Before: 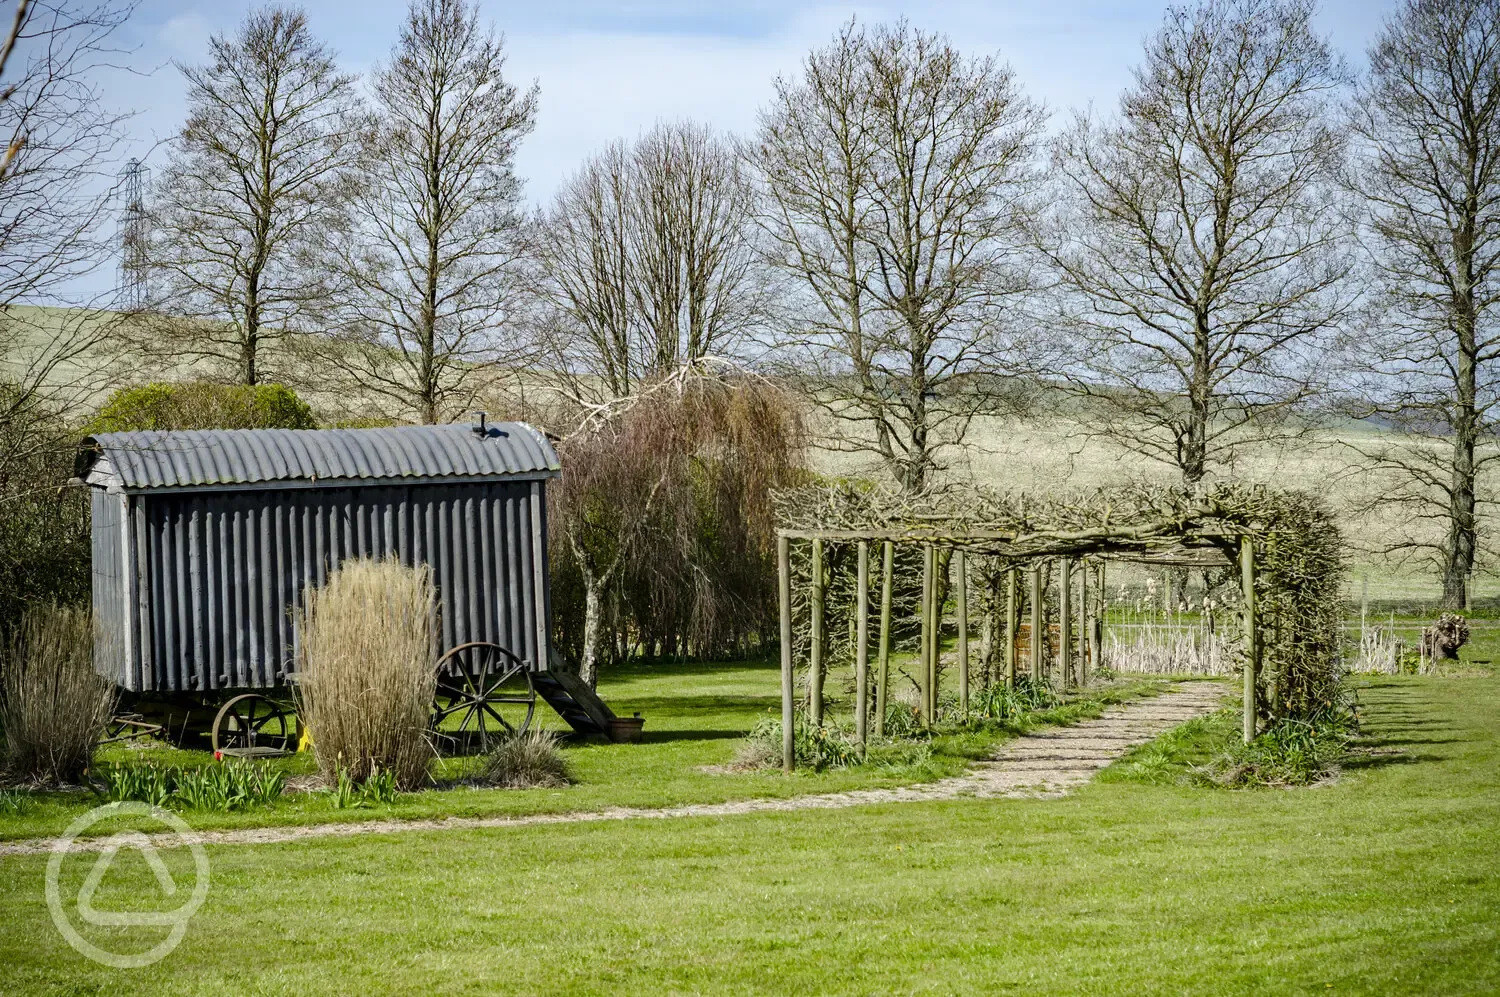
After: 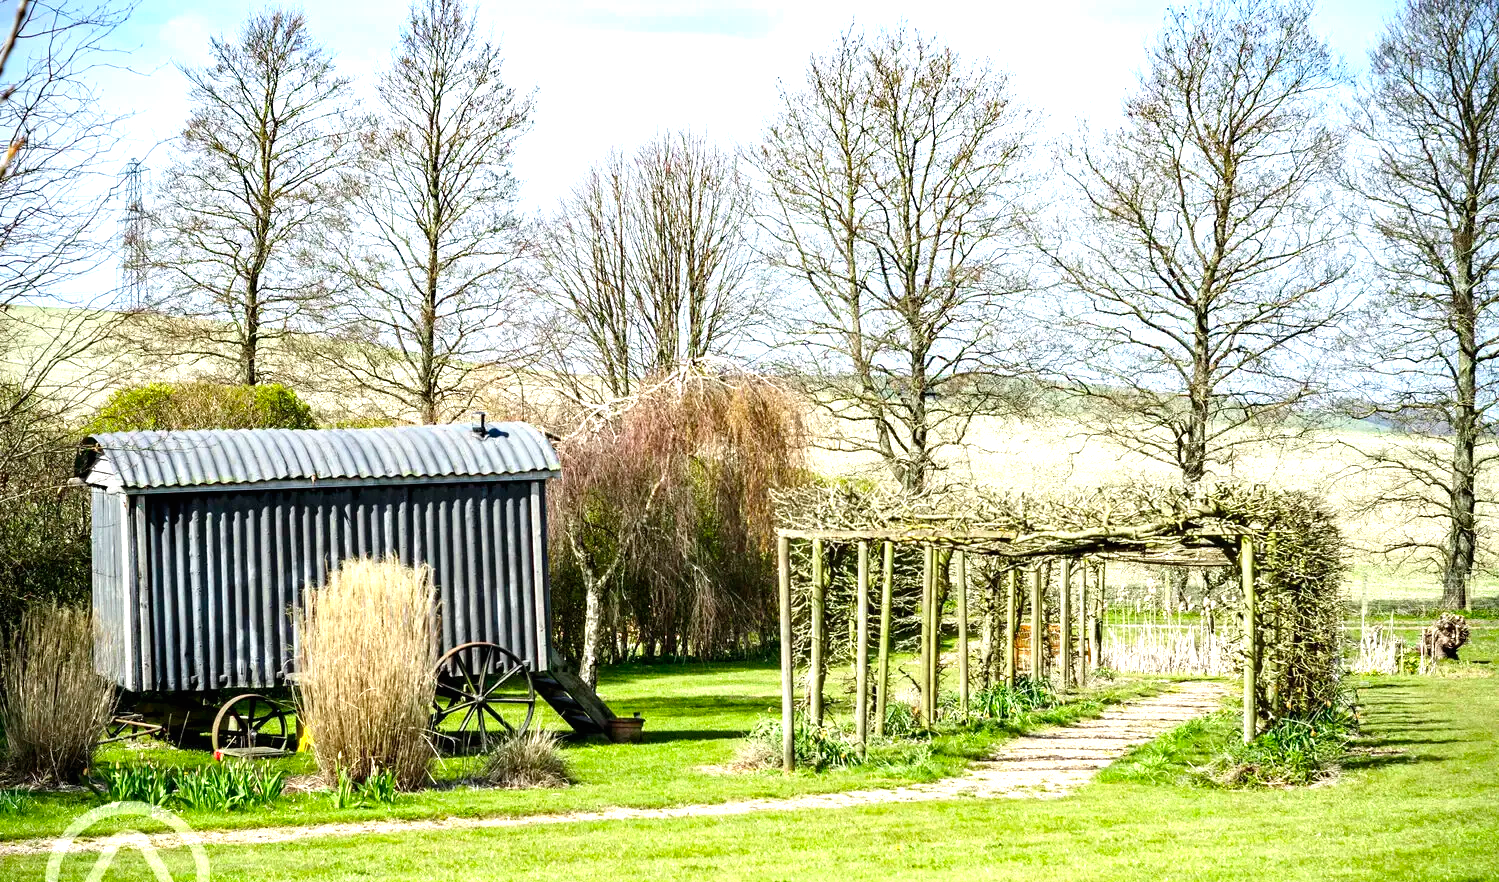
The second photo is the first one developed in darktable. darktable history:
crop and rotate: top 0%, bottom 11.47%
exposure: black level correction 0, exposure 1.2 EV, compensate exposure bias true, compensate highlight preservation false
